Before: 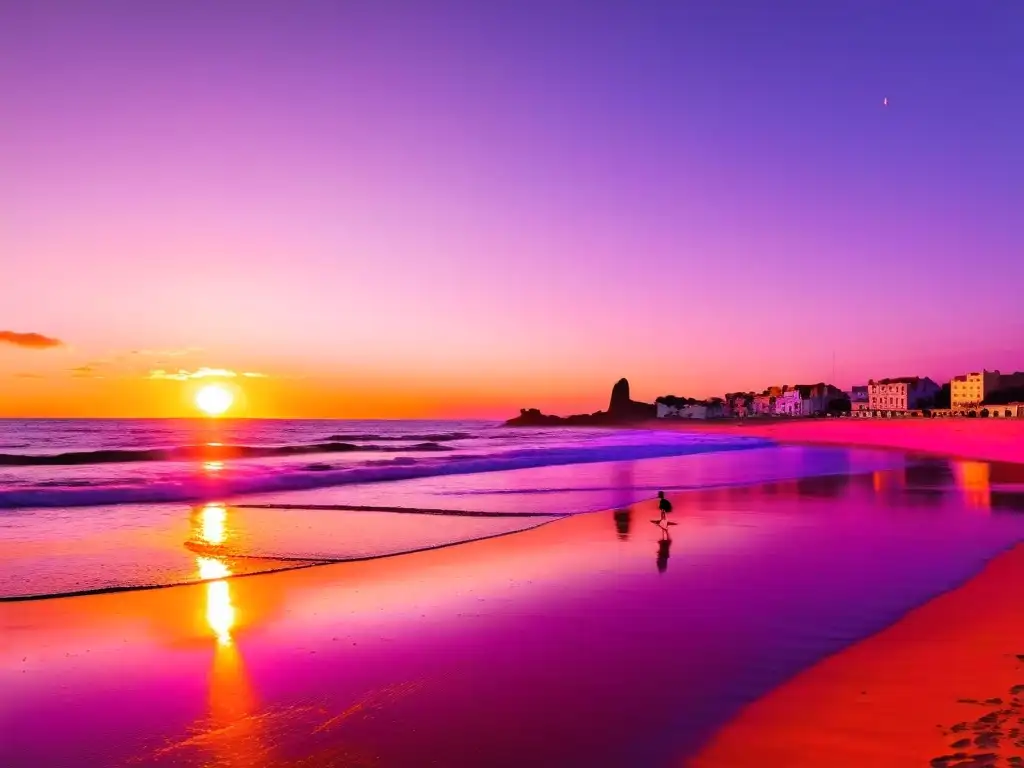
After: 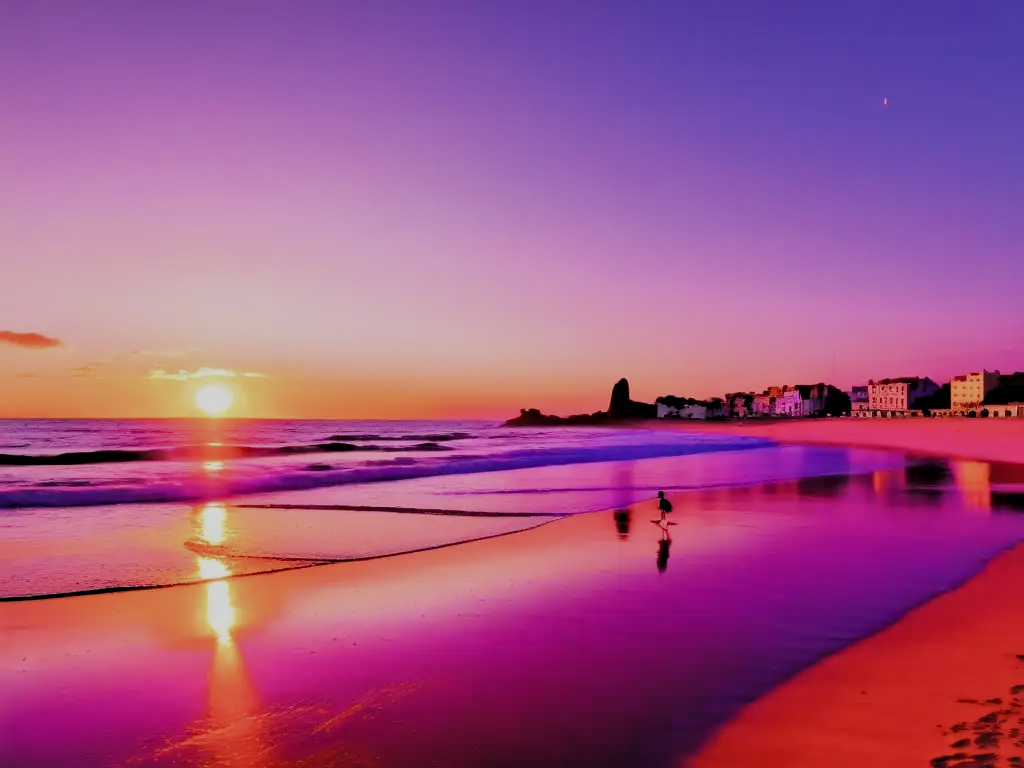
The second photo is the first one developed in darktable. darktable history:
filmic rgb: black relative exposure -4.37 EV, white relative exposure 4.56 EV, hardness 2.39, contrast 1.054, add noise in highlights 0.001, preserve chrominance max RGB, color science v3 (2019), use custom middle-gray values true, contrast in highlights soft
local contrast: mode bilateral grid, contrast 29, coarseness 16, detail 116%, midtone range 0.2
